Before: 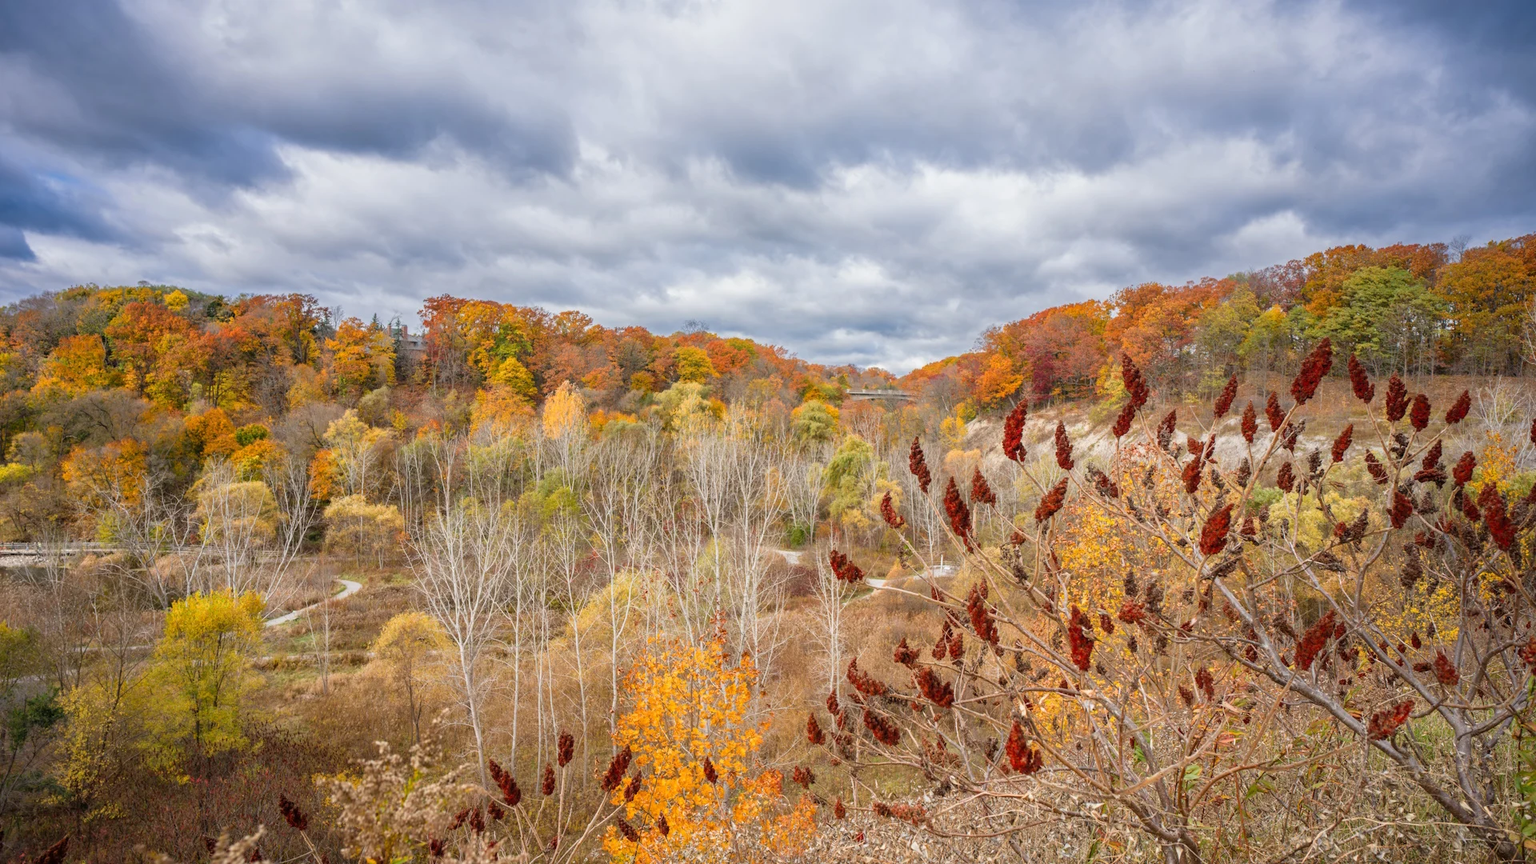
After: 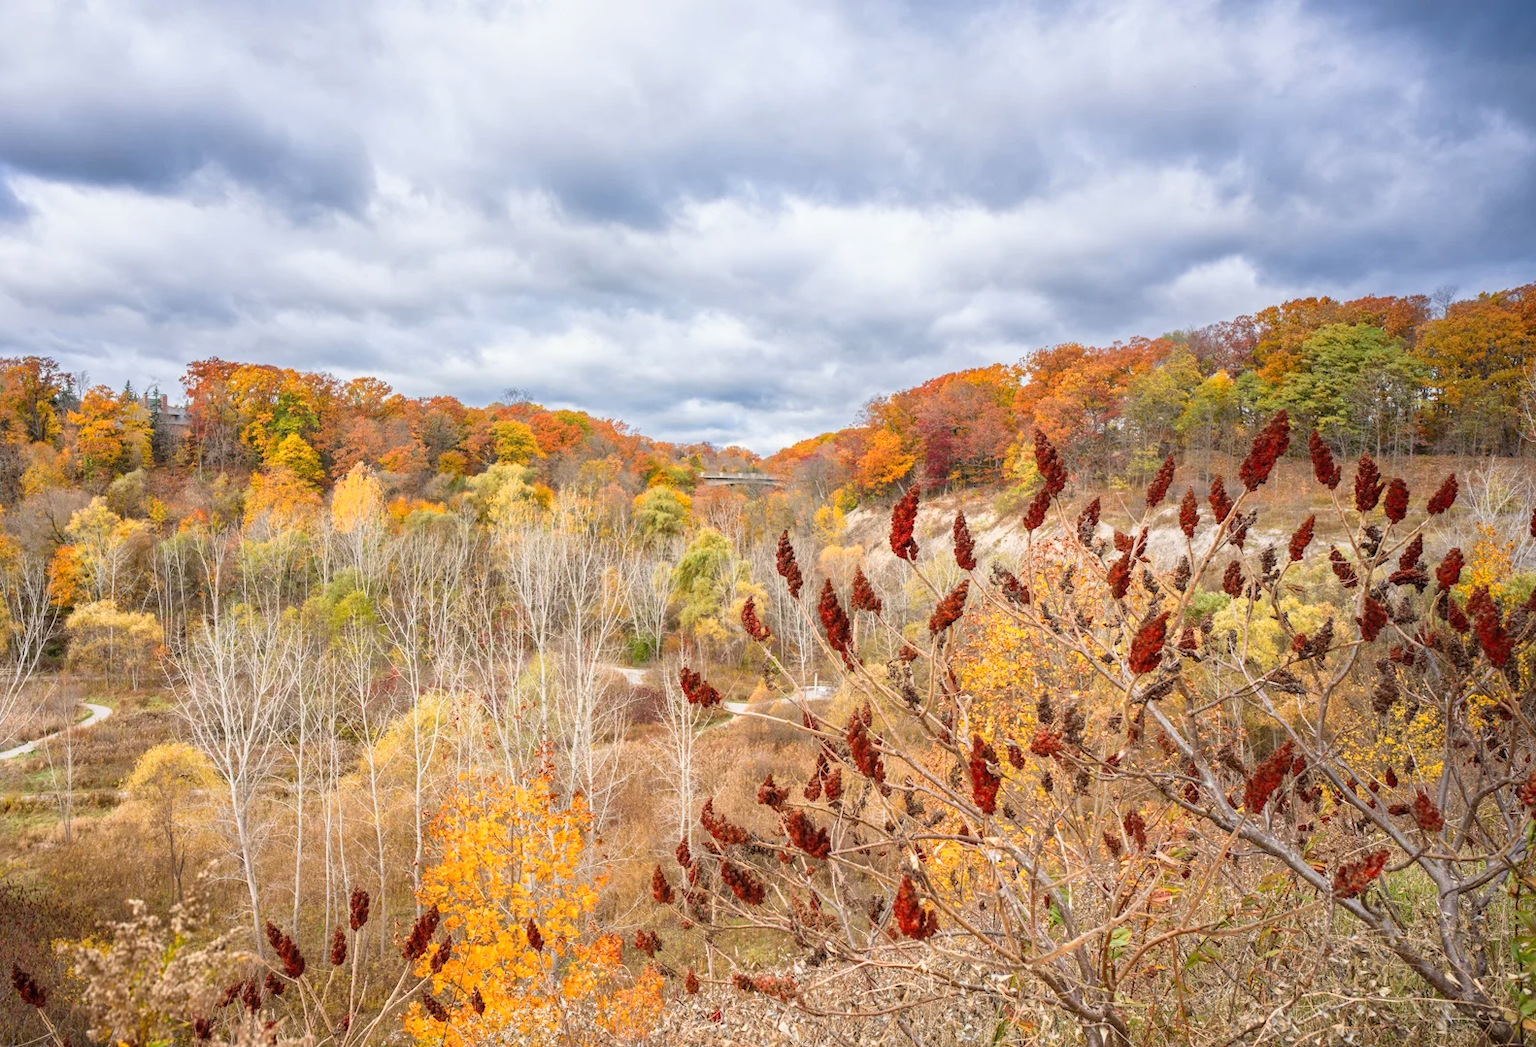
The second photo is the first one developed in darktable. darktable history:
base curve: curves: ch0 [(0, 0) (0.666, 0.806) (1, 1)]
crop: left 17.582%, bottom 0.031%
